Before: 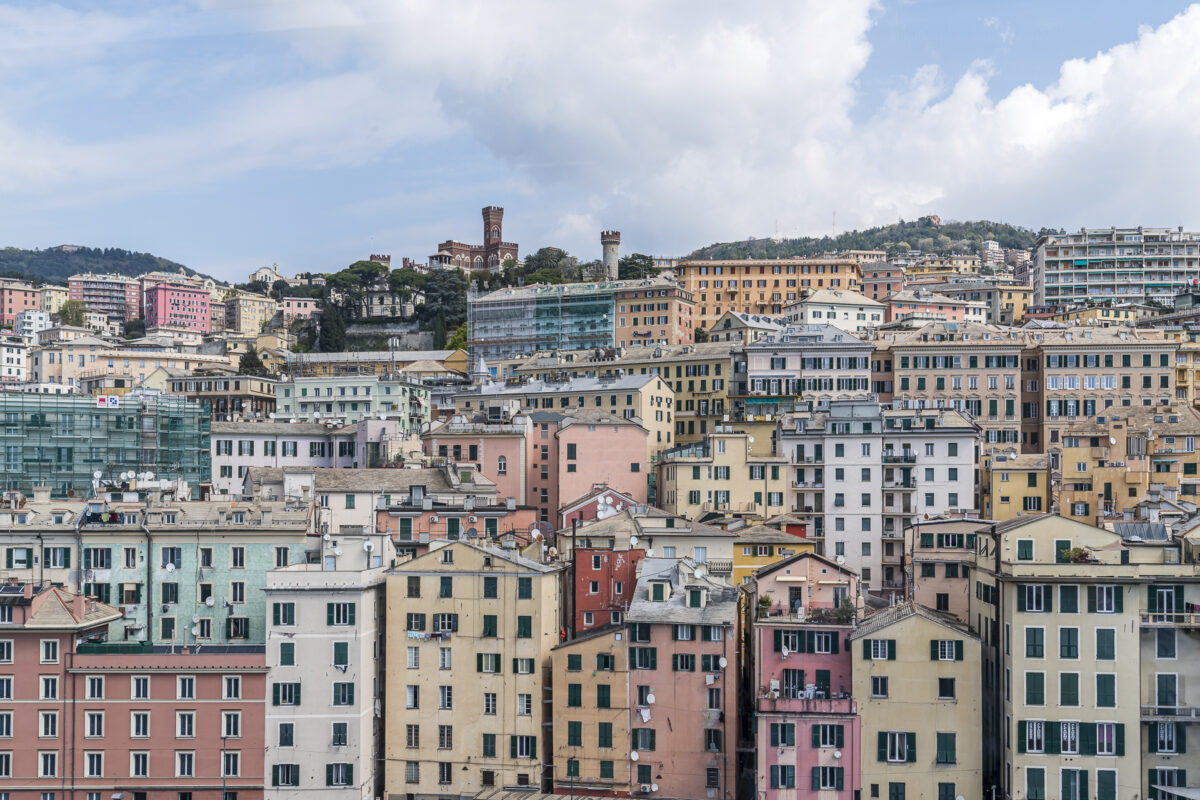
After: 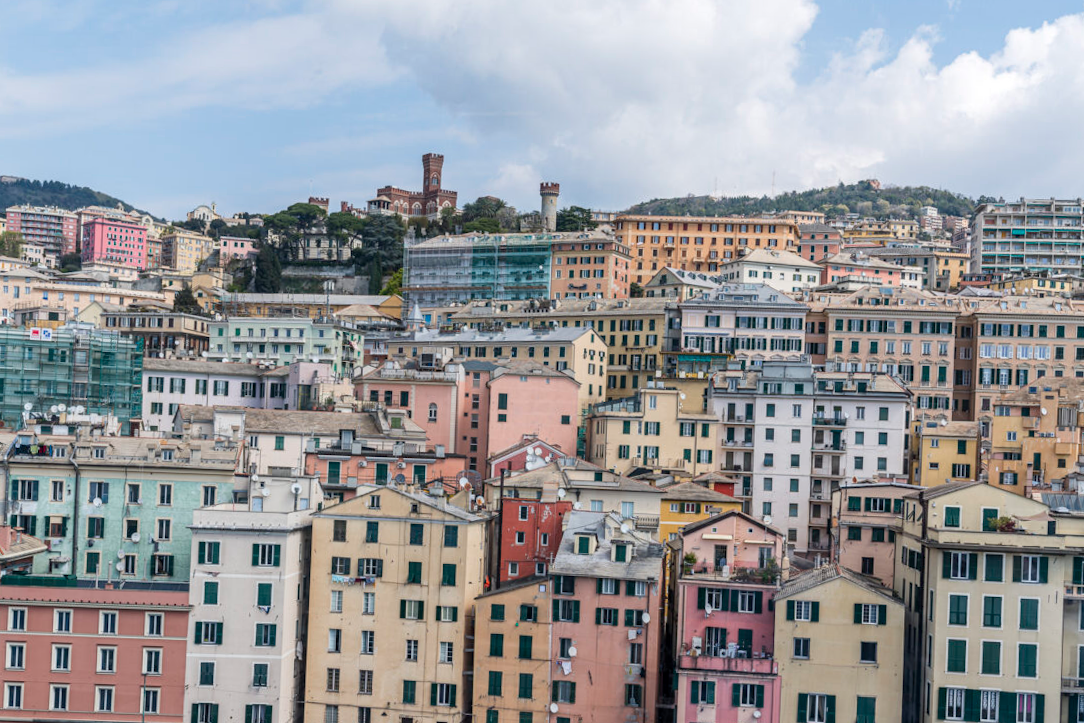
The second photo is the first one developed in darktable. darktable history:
crop and rotate: angle -2.17°, left 3.152%, top 3.723%, right 1.417%, bottom 0.741%
